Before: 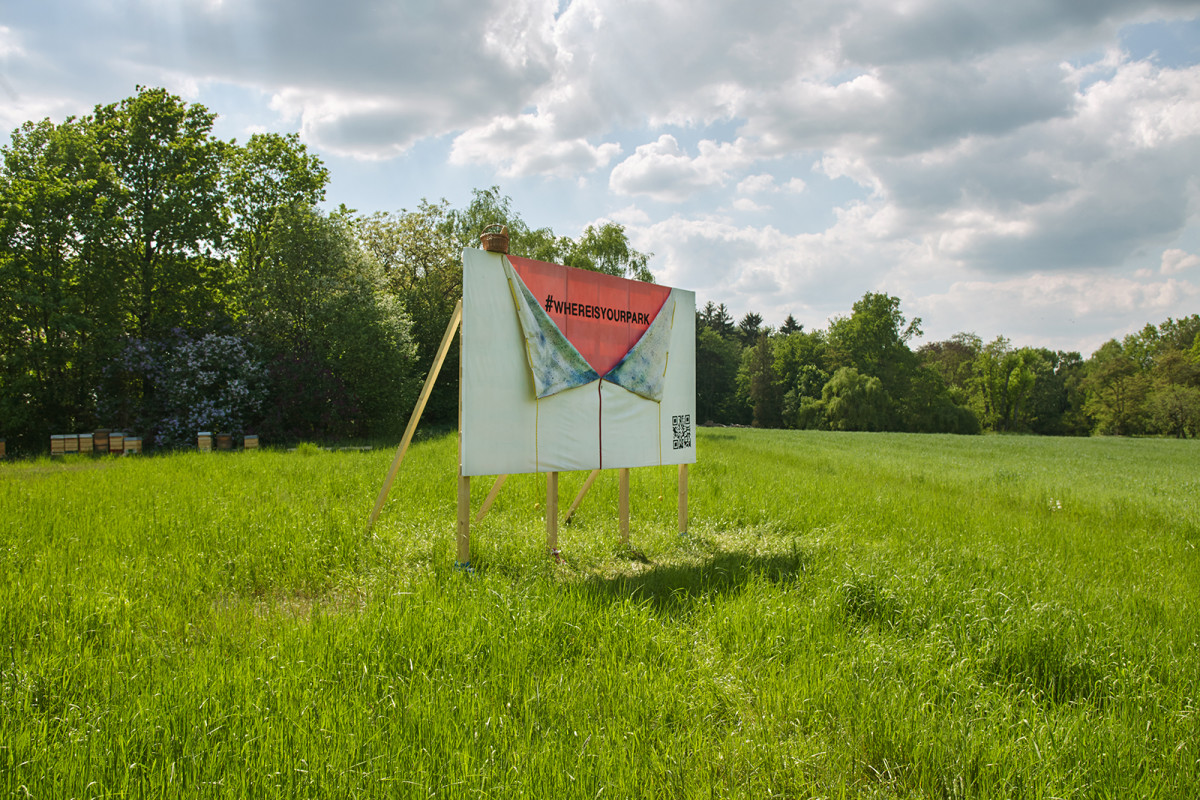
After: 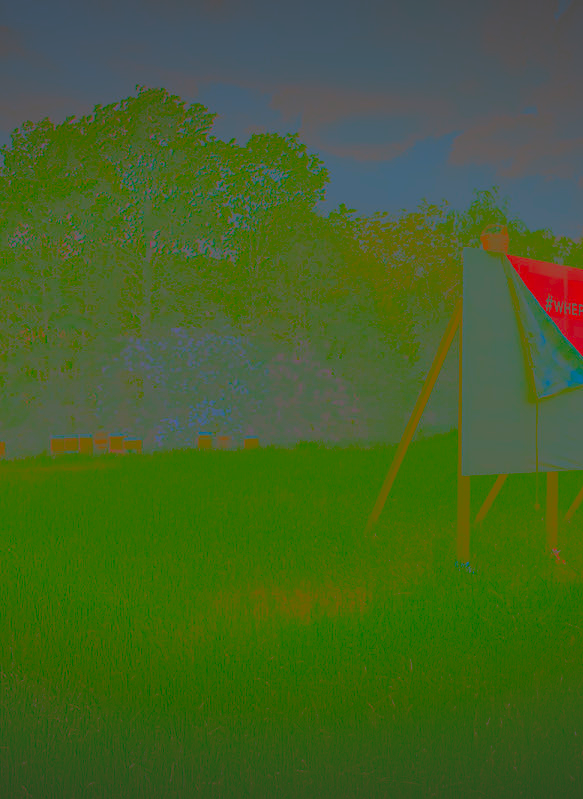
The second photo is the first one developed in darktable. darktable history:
exposure: exposure 0.378 EV, compensate highlight preservation false
crop and rotate: left 0.013%, top 0%, right 51.323%
contrast brightness saturation: contrast -0.985, brightness -0.163, saturation 0.75
sharpen: amount 0.212
local contrast: detail 109%
vignetting: fall-off start 98.95%, fall-off radius 99.55%, width/height ratio 1.424, unbound false
shadows and highlights: shadows 39.24, highlights -59.98
